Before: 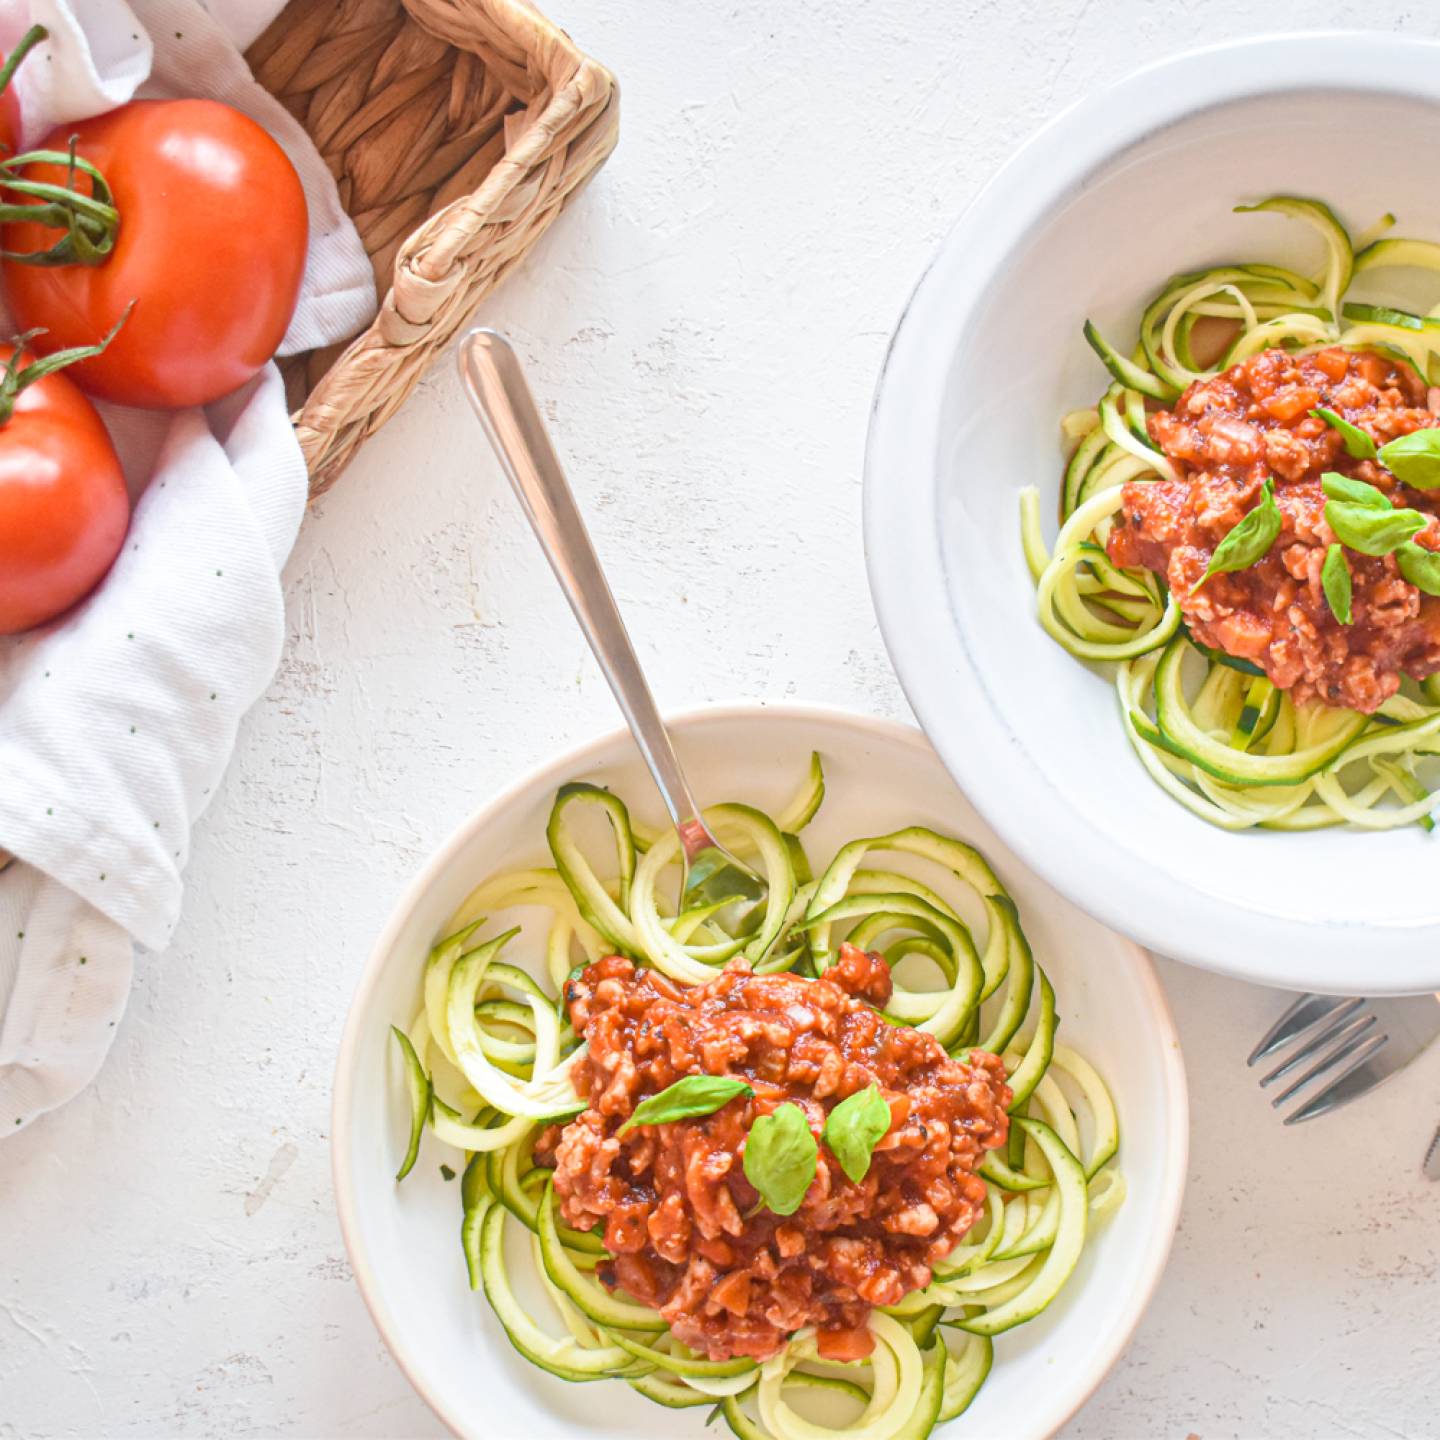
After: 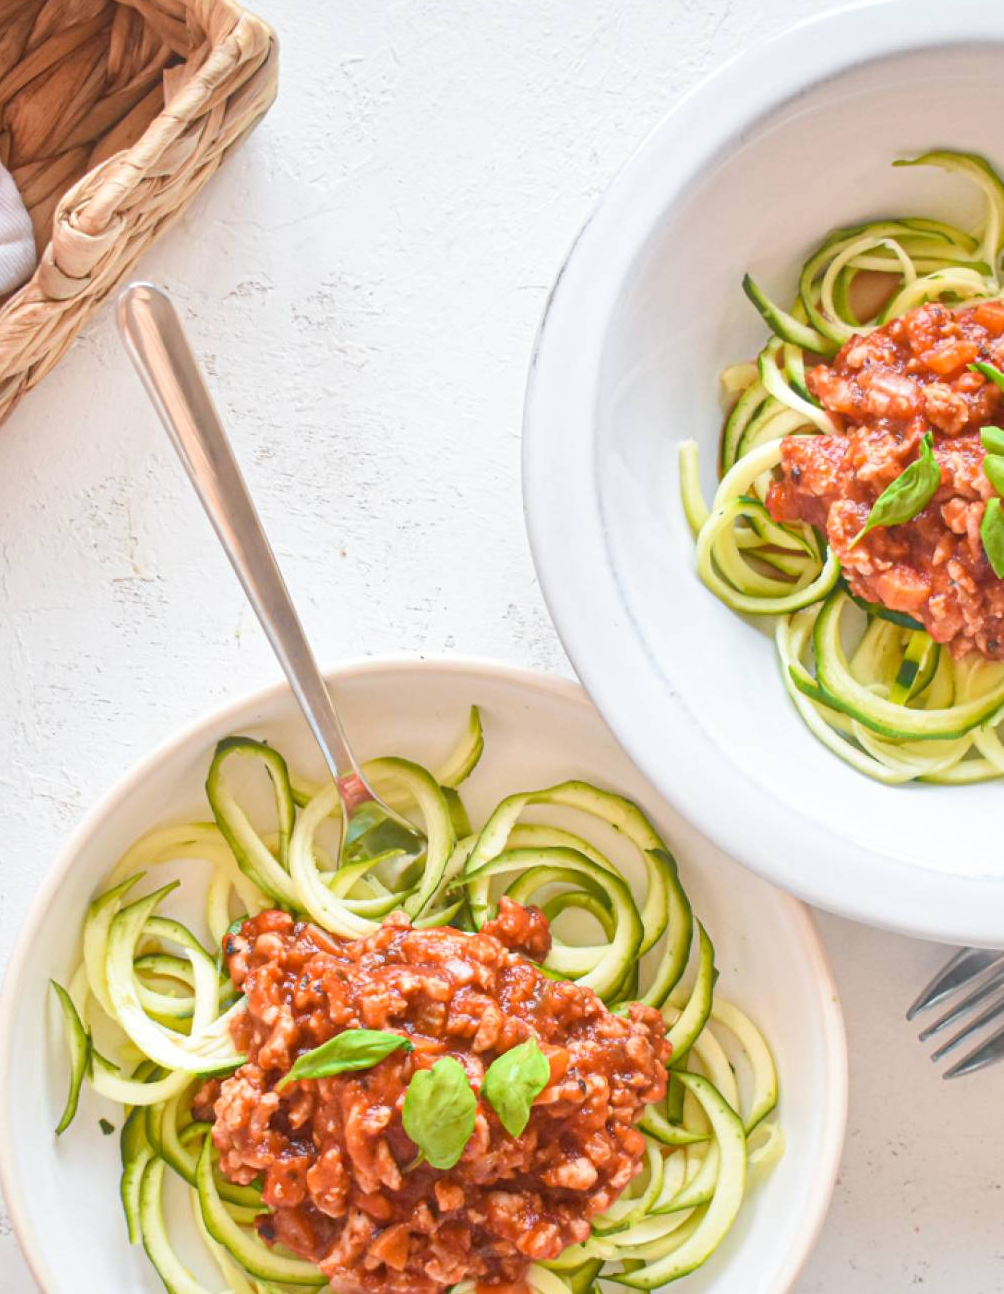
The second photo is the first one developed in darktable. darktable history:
crop and rotate: left 23.715%, top 3.198%, right 6.551%, bottom 6.93%
